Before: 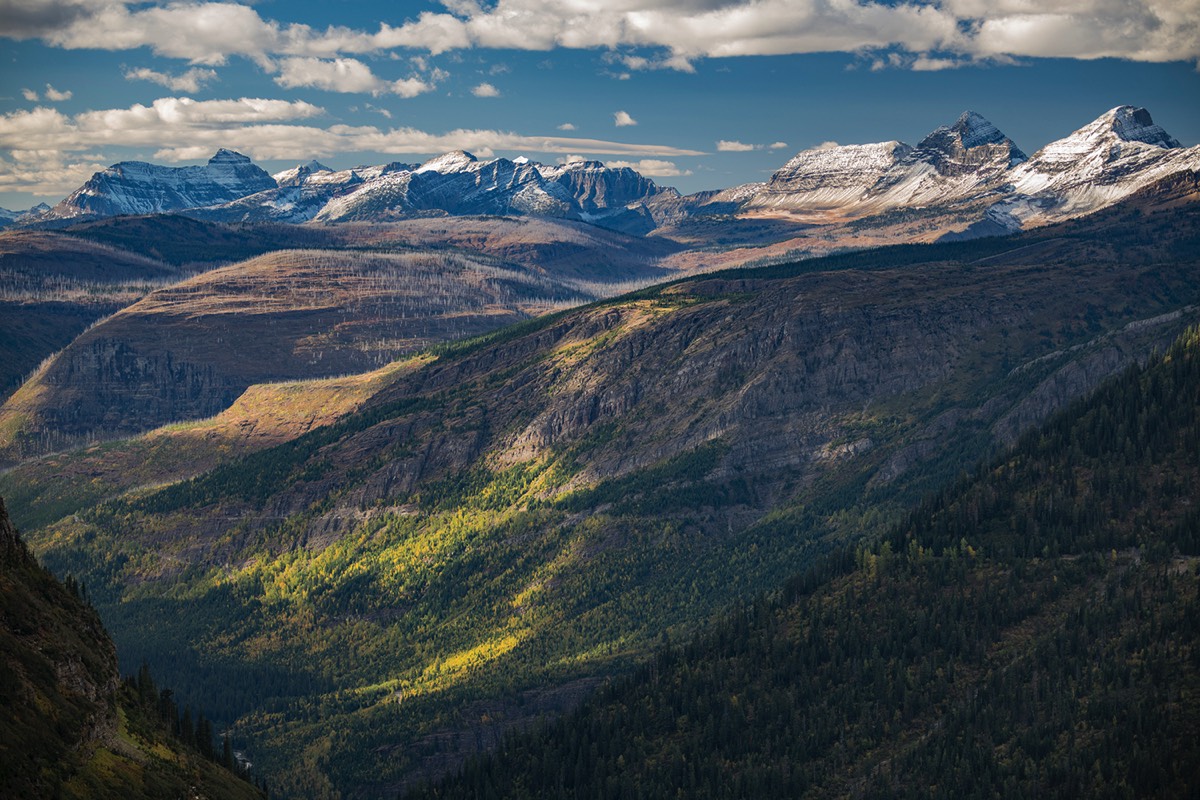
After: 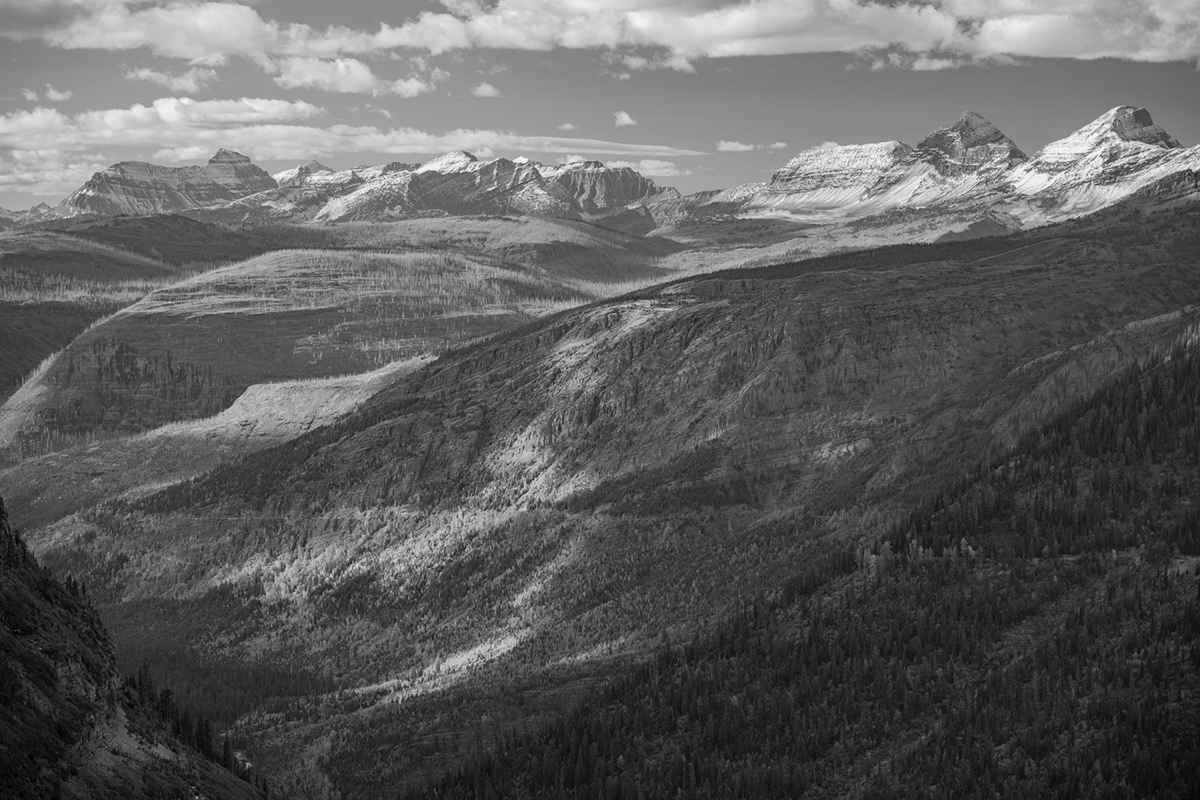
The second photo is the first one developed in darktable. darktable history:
bloom: size 38%, threshold 95%, strength 30%
monochrome: a -35.87, b 49.73, size 1.7
contrast brightness saturation: saturation 0.18
